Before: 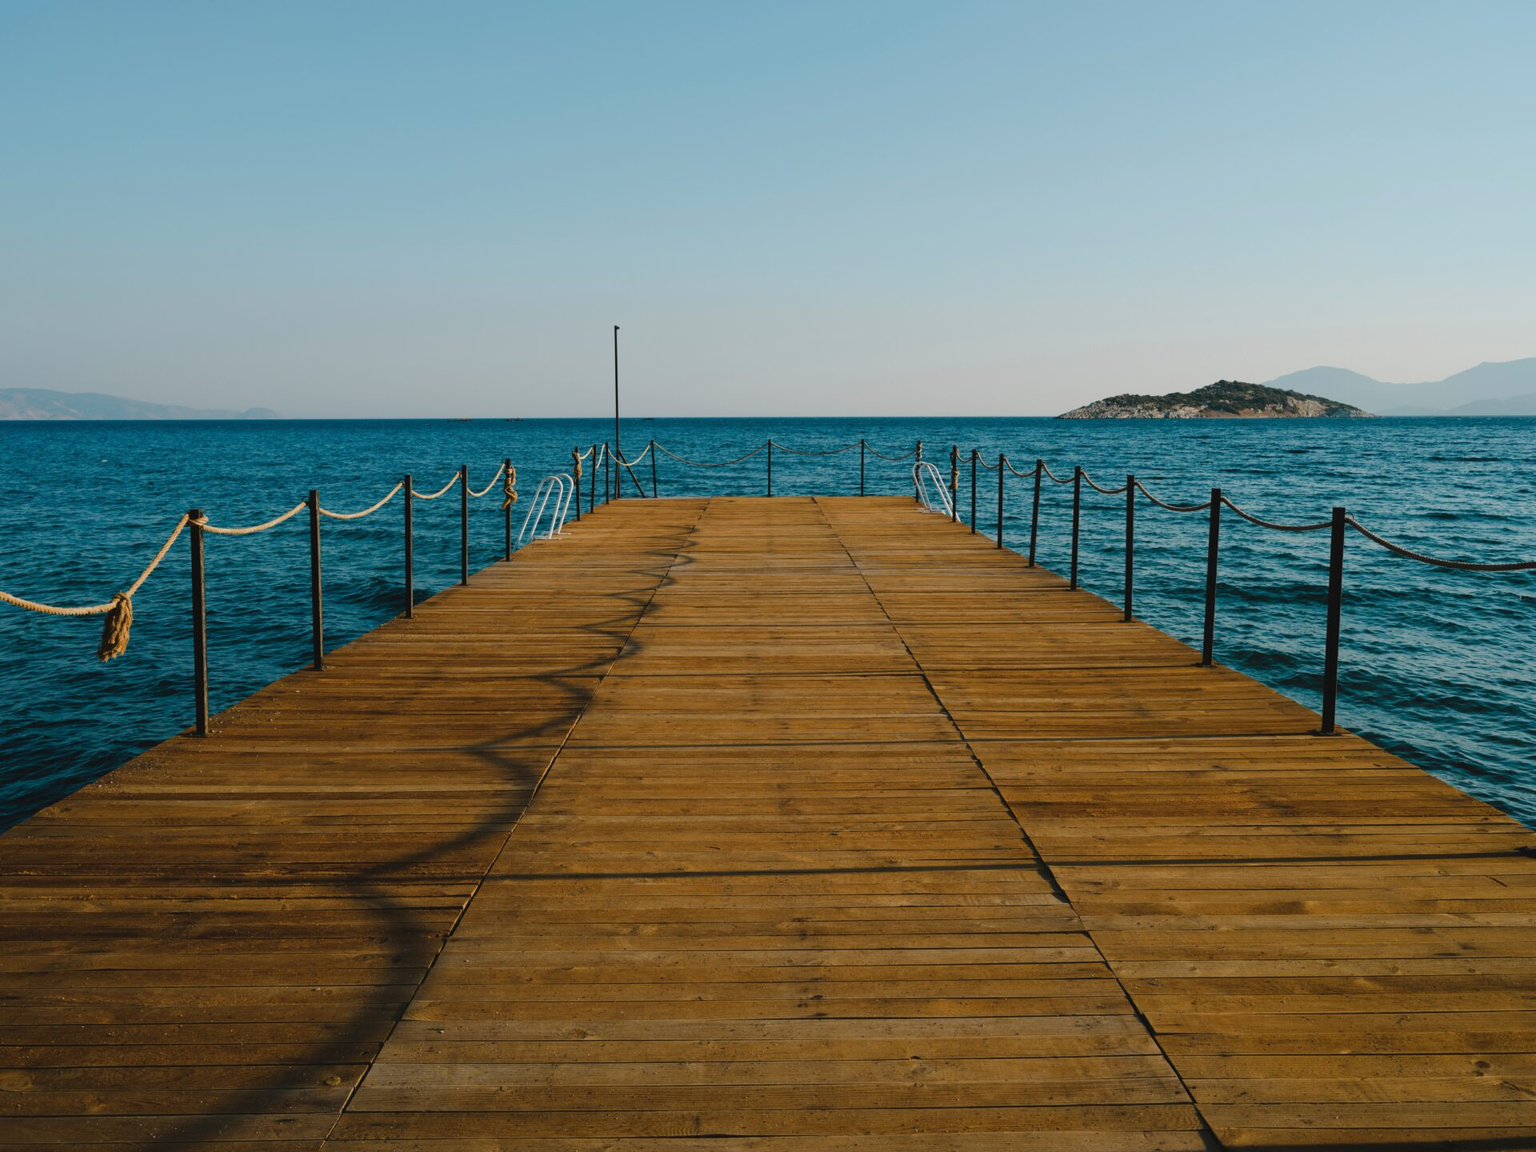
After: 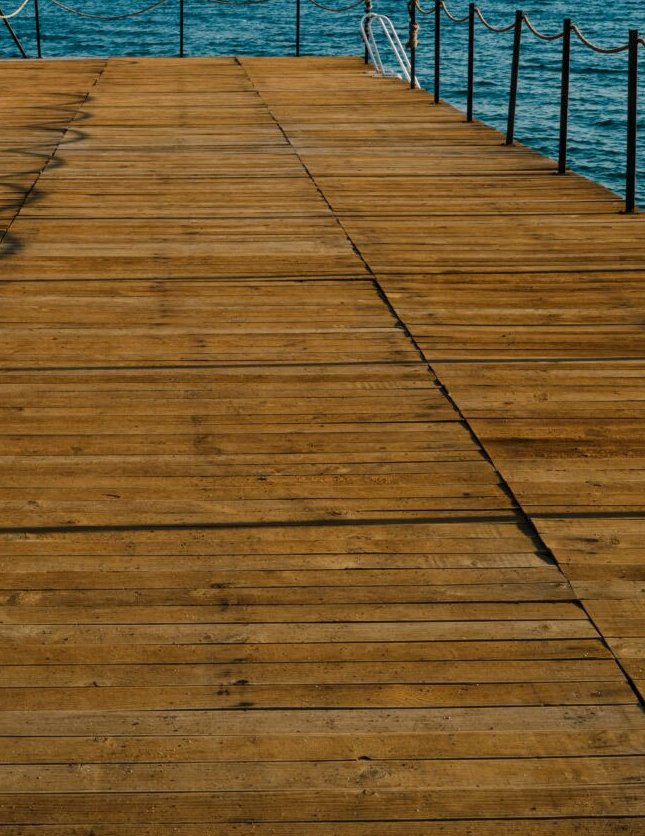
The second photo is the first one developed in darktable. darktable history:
crop: left 40.662%, top 39.226%, right 25.714%, bottom 2.652%
local contrast: detail 130%
